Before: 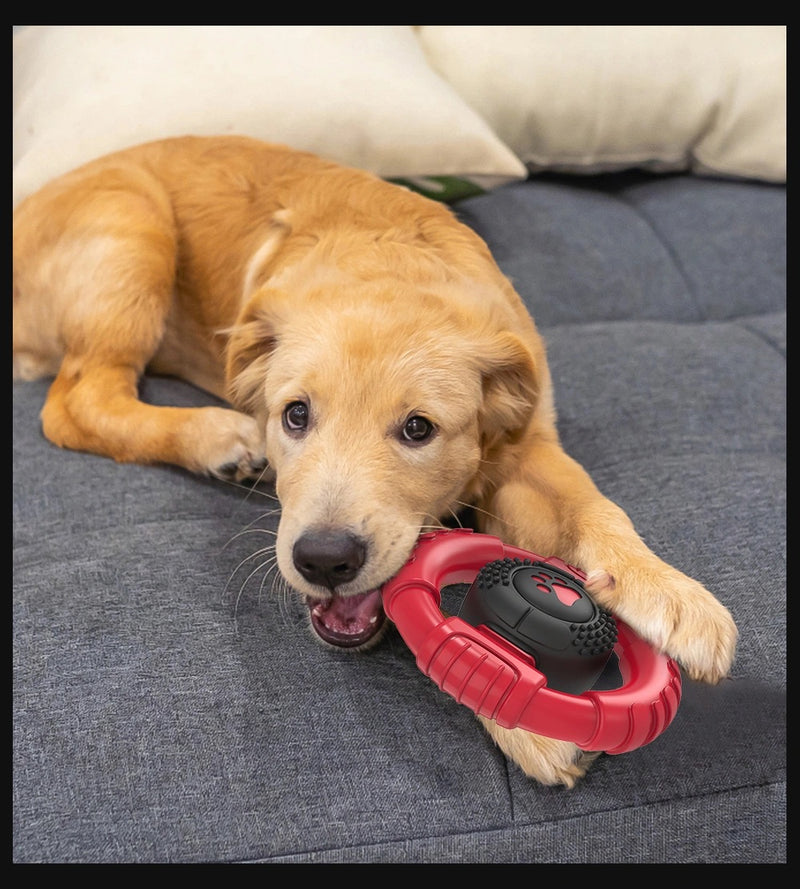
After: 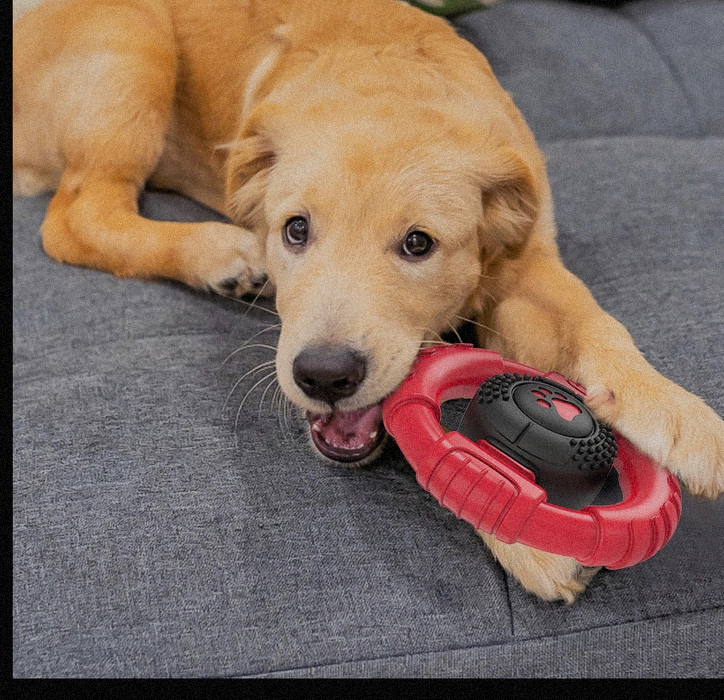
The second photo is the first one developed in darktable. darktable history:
shadows and highlights: on, module defaults
grain: mid-tones bias 0%
filmic rgb: black relative exposure -7.65 EV, white relative exposure 4.56 EV, hardness 3.61
crop: top 20.916%, right 9.437%, bottom 0.316%
